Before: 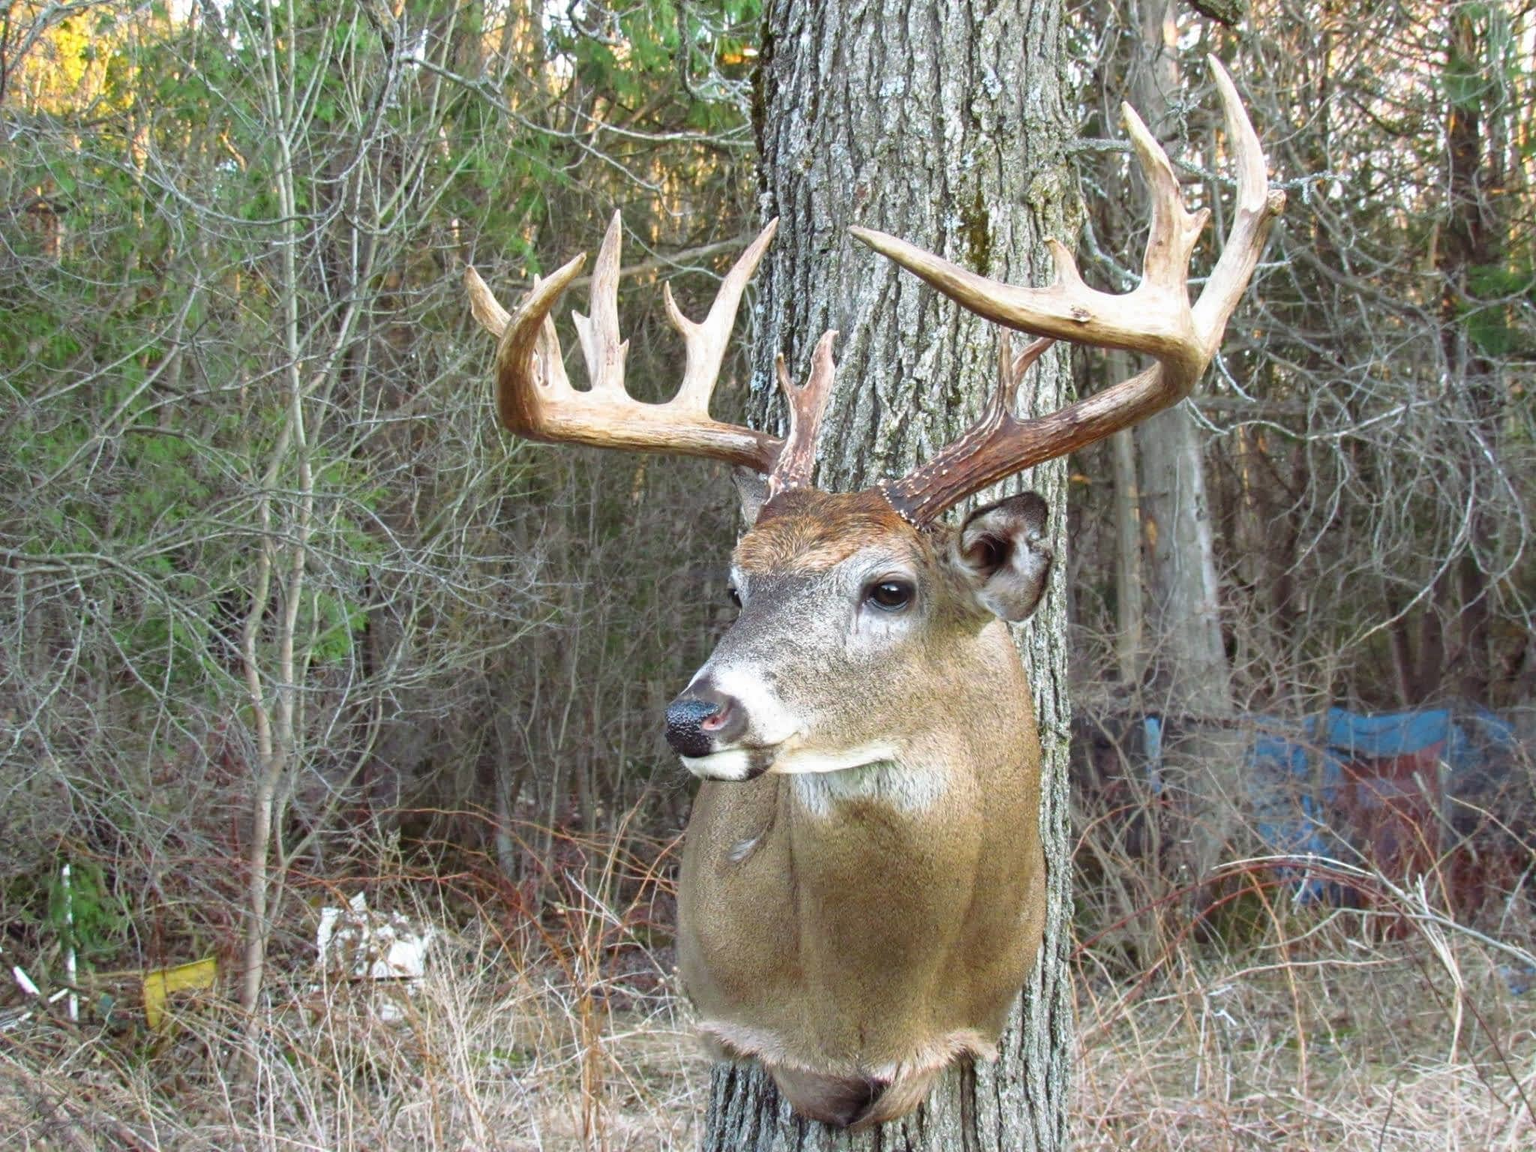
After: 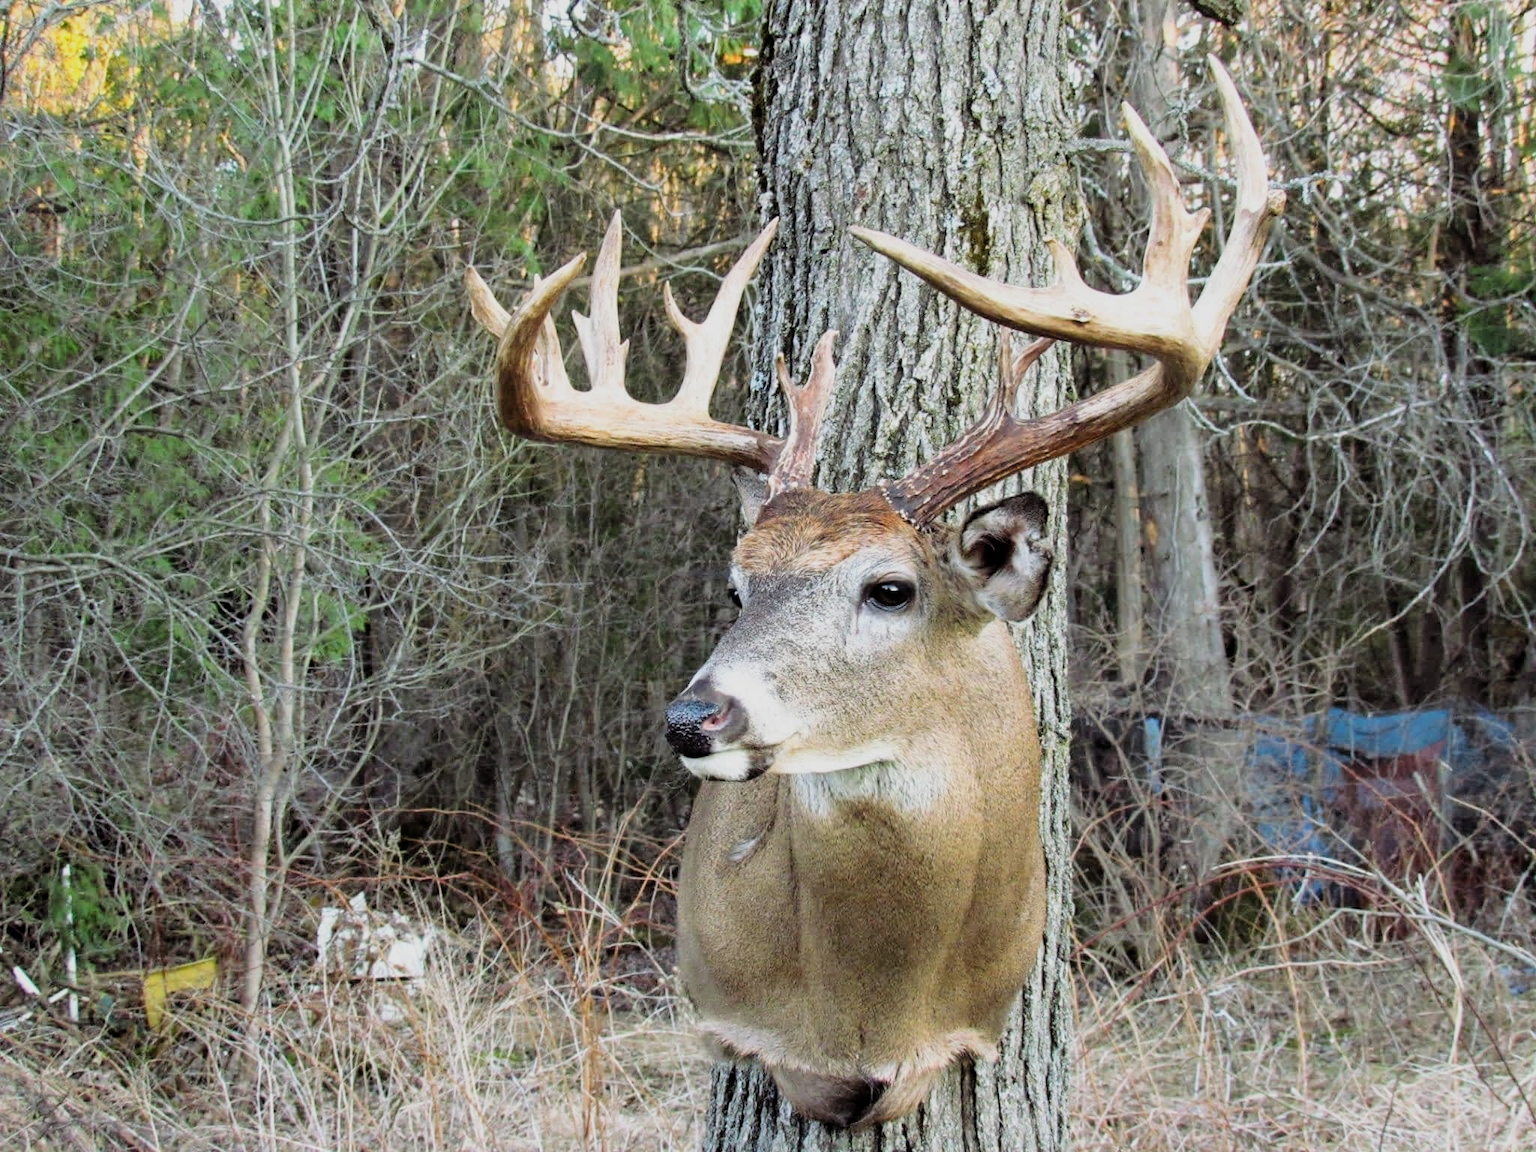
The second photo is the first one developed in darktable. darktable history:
filmic rgb: black relative exposure -5.12 EV, white relative exposure 3.95 EV, threshold 2.95 EV, hardness 2.88, contrast 1.296, highlights saturation mix -10.26%, enable highlight reconstruction true
